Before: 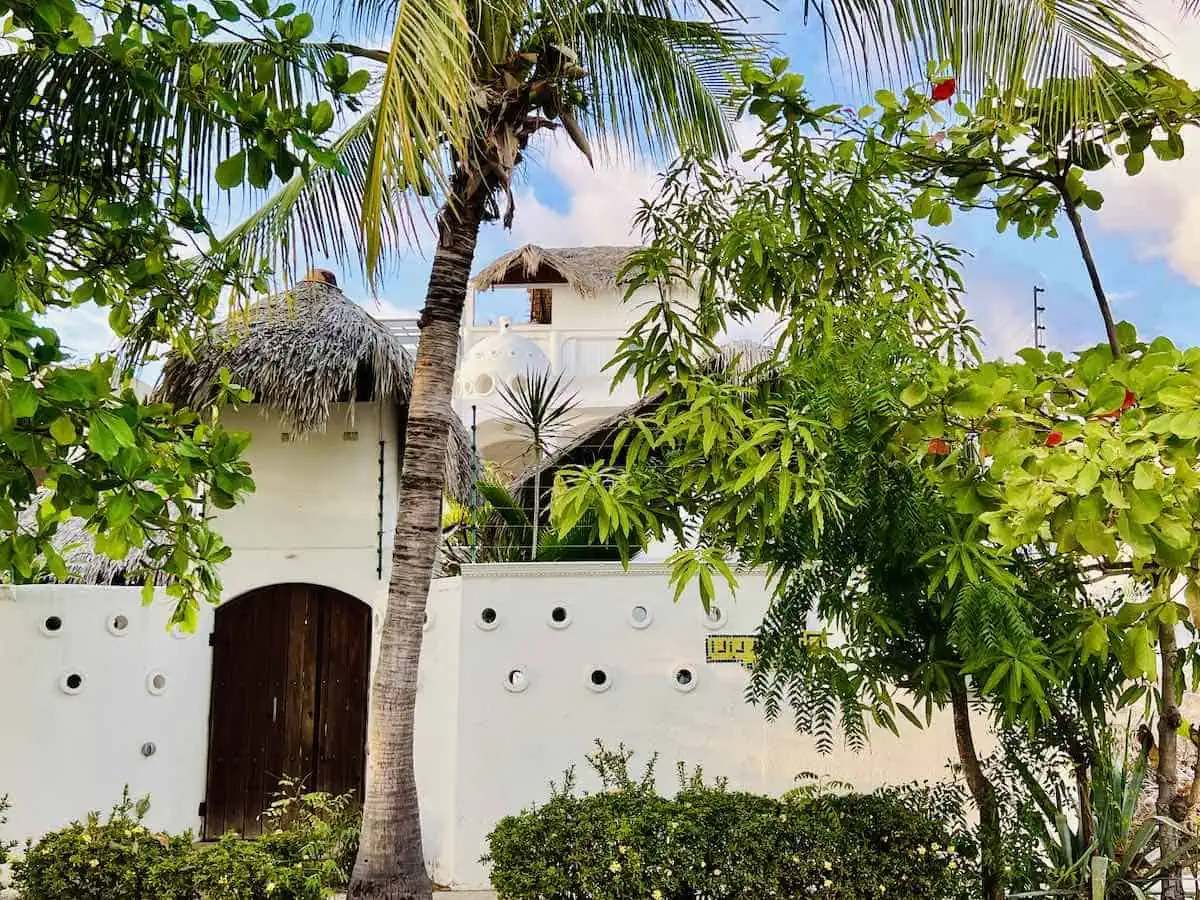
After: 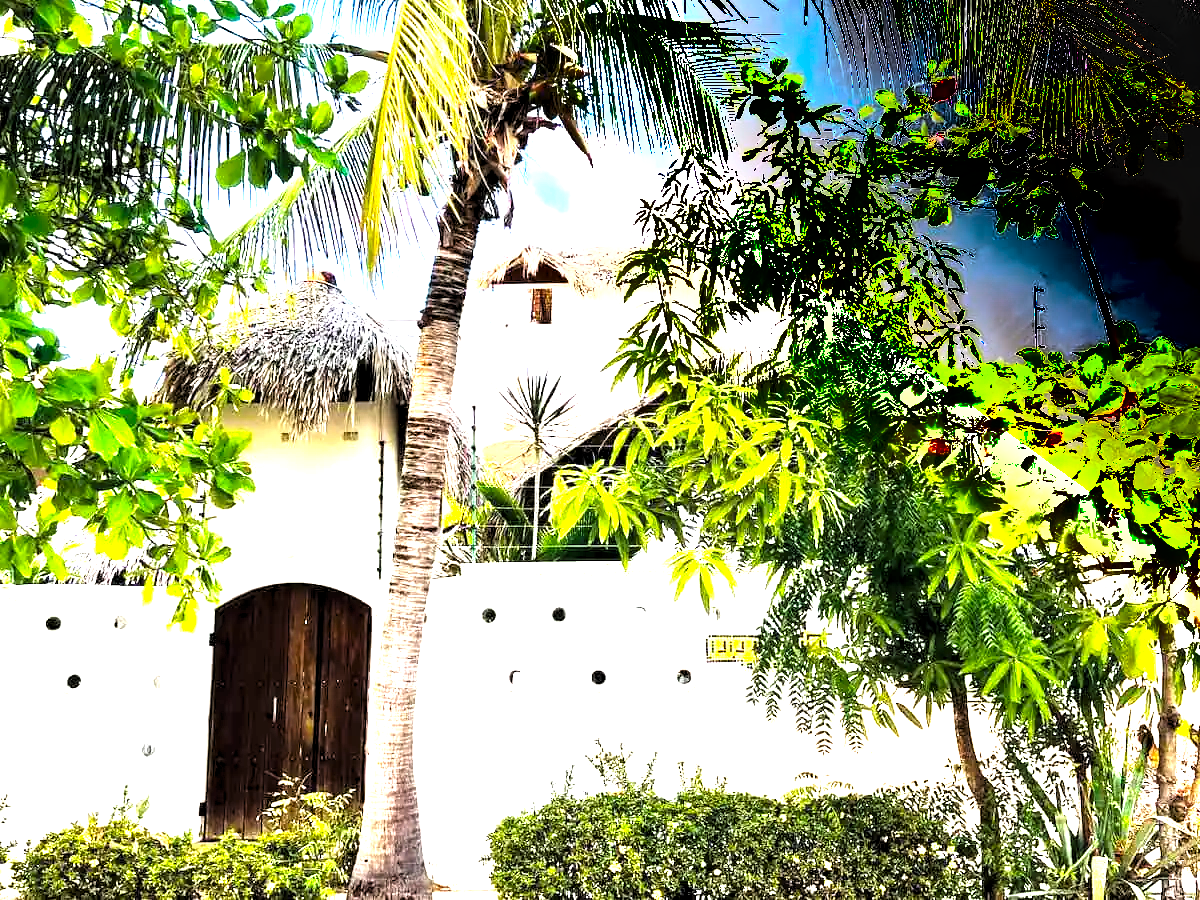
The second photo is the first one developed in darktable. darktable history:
levels: white 99.93%, levels [0.062, 0.494, 0.925]
shadows and highlights: radius 329.61, shadows 54.84, highlights -98.49, compress 94.21%, soften with gaussian
tone equalizer: -8 EV -0.421 EV, -7 EV -0.354 EV, -6 EV -0.323 EV, -5 EV -0.206 EV, -3 EV 0.253 EV, -2 EV 0.305 EV, -1 EV 0.391 EV, +0 EV 0.422 EV
exposure: black level correction 0, exposure 1.371 EV, compensate highlight preservation false
